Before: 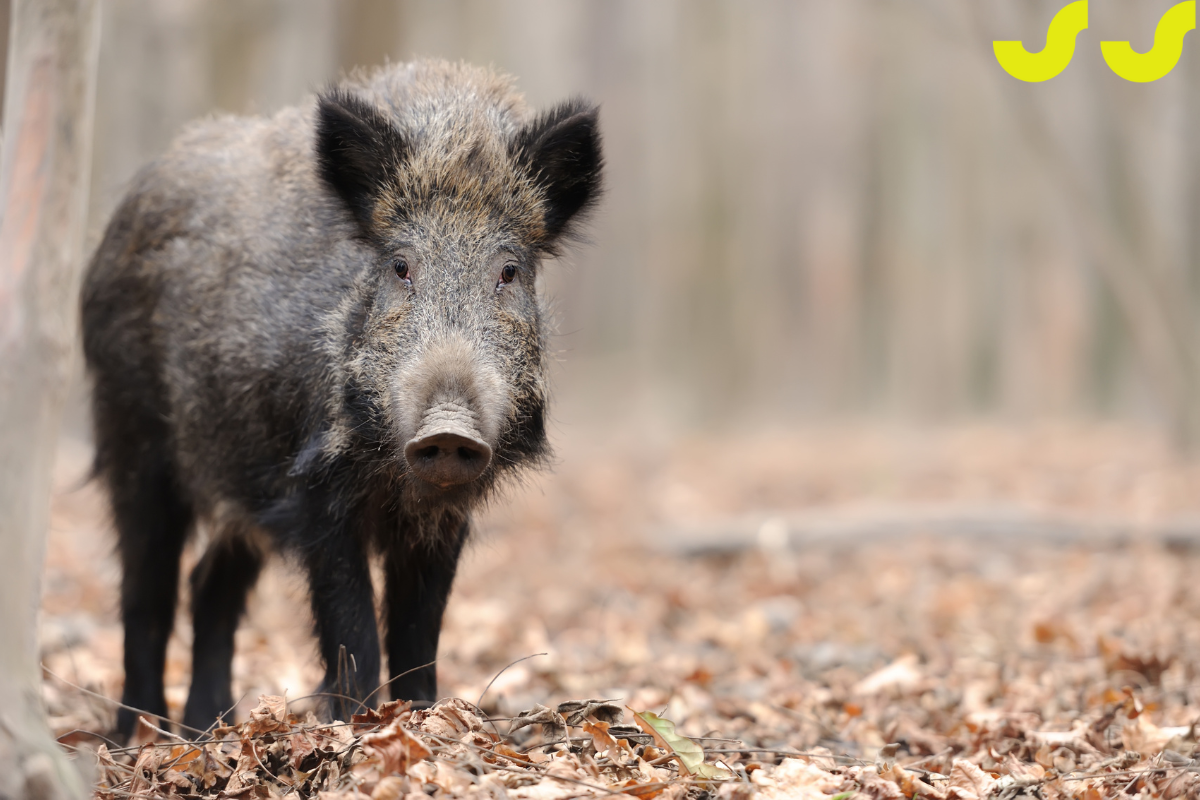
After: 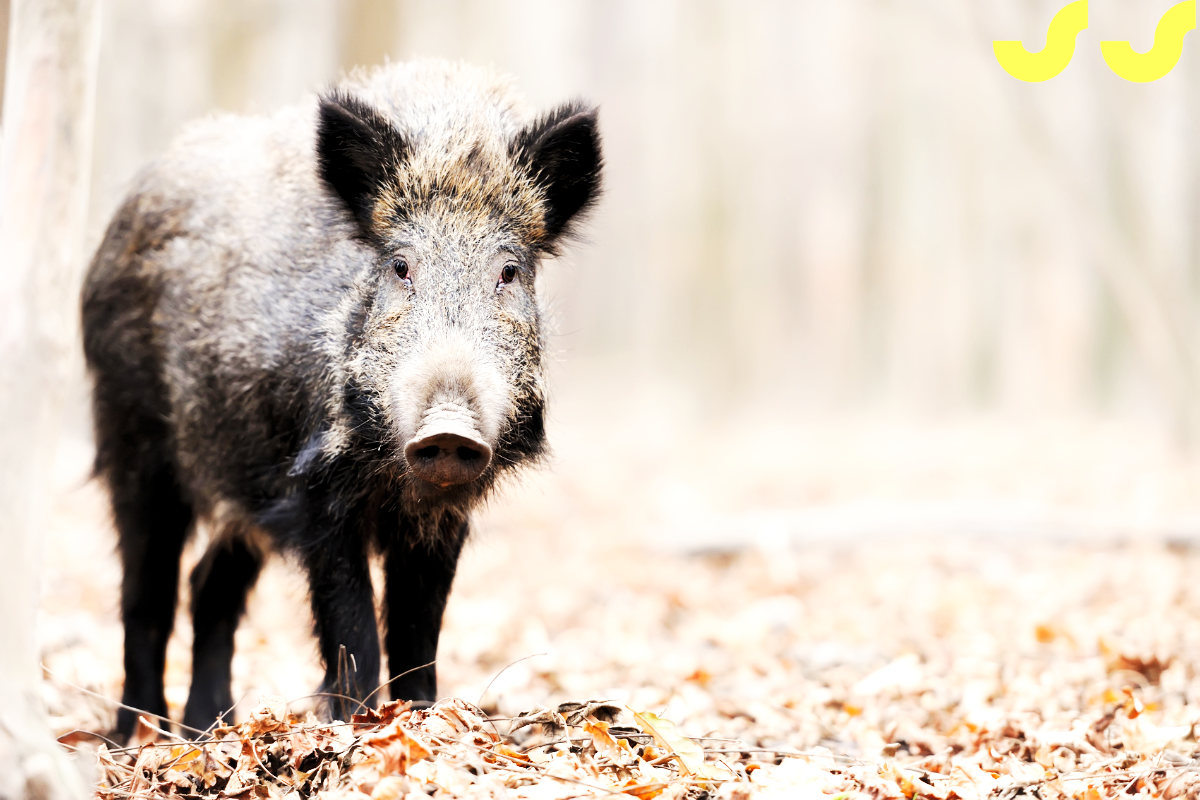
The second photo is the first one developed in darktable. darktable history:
base curve: curves: ch0 [(0, 0) (0.007, 0.004) (0.027, 0.03) (0.046, 0.07) (0.207, 0.54) (0.442, 0.872) (0.673, 0.972) (1, 1)], preserve colors none
levels: levels [0.026, 0.507, 0.987]
